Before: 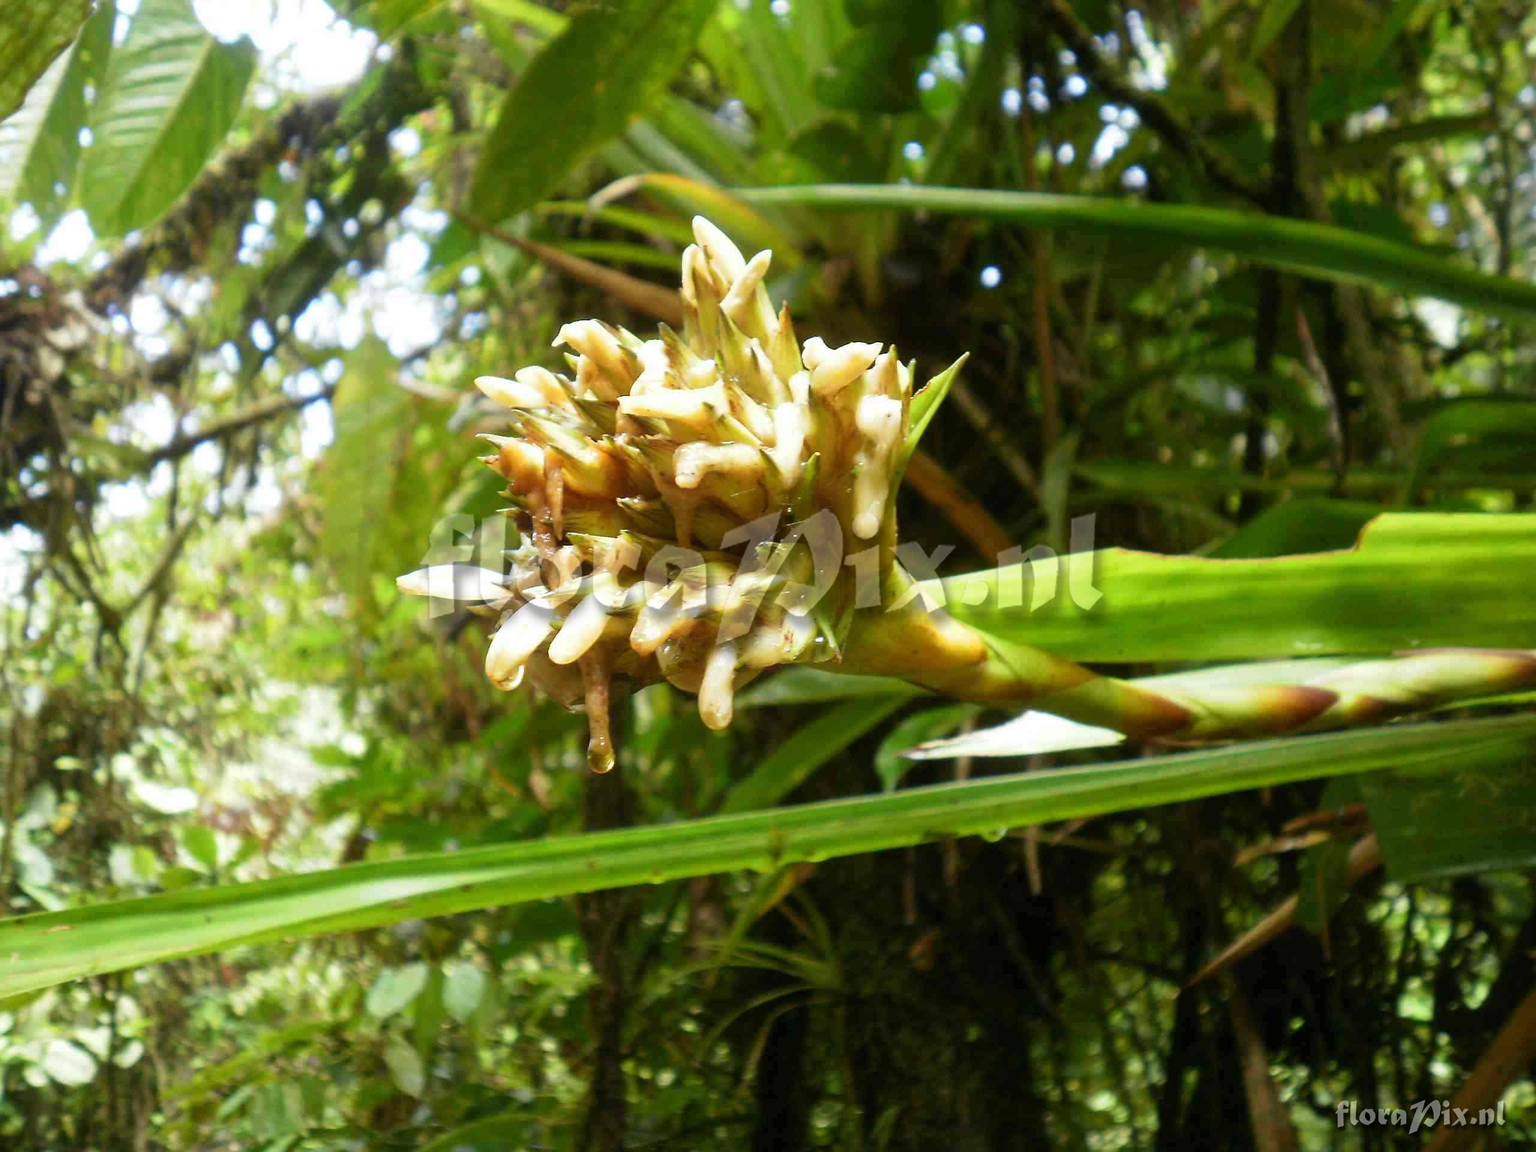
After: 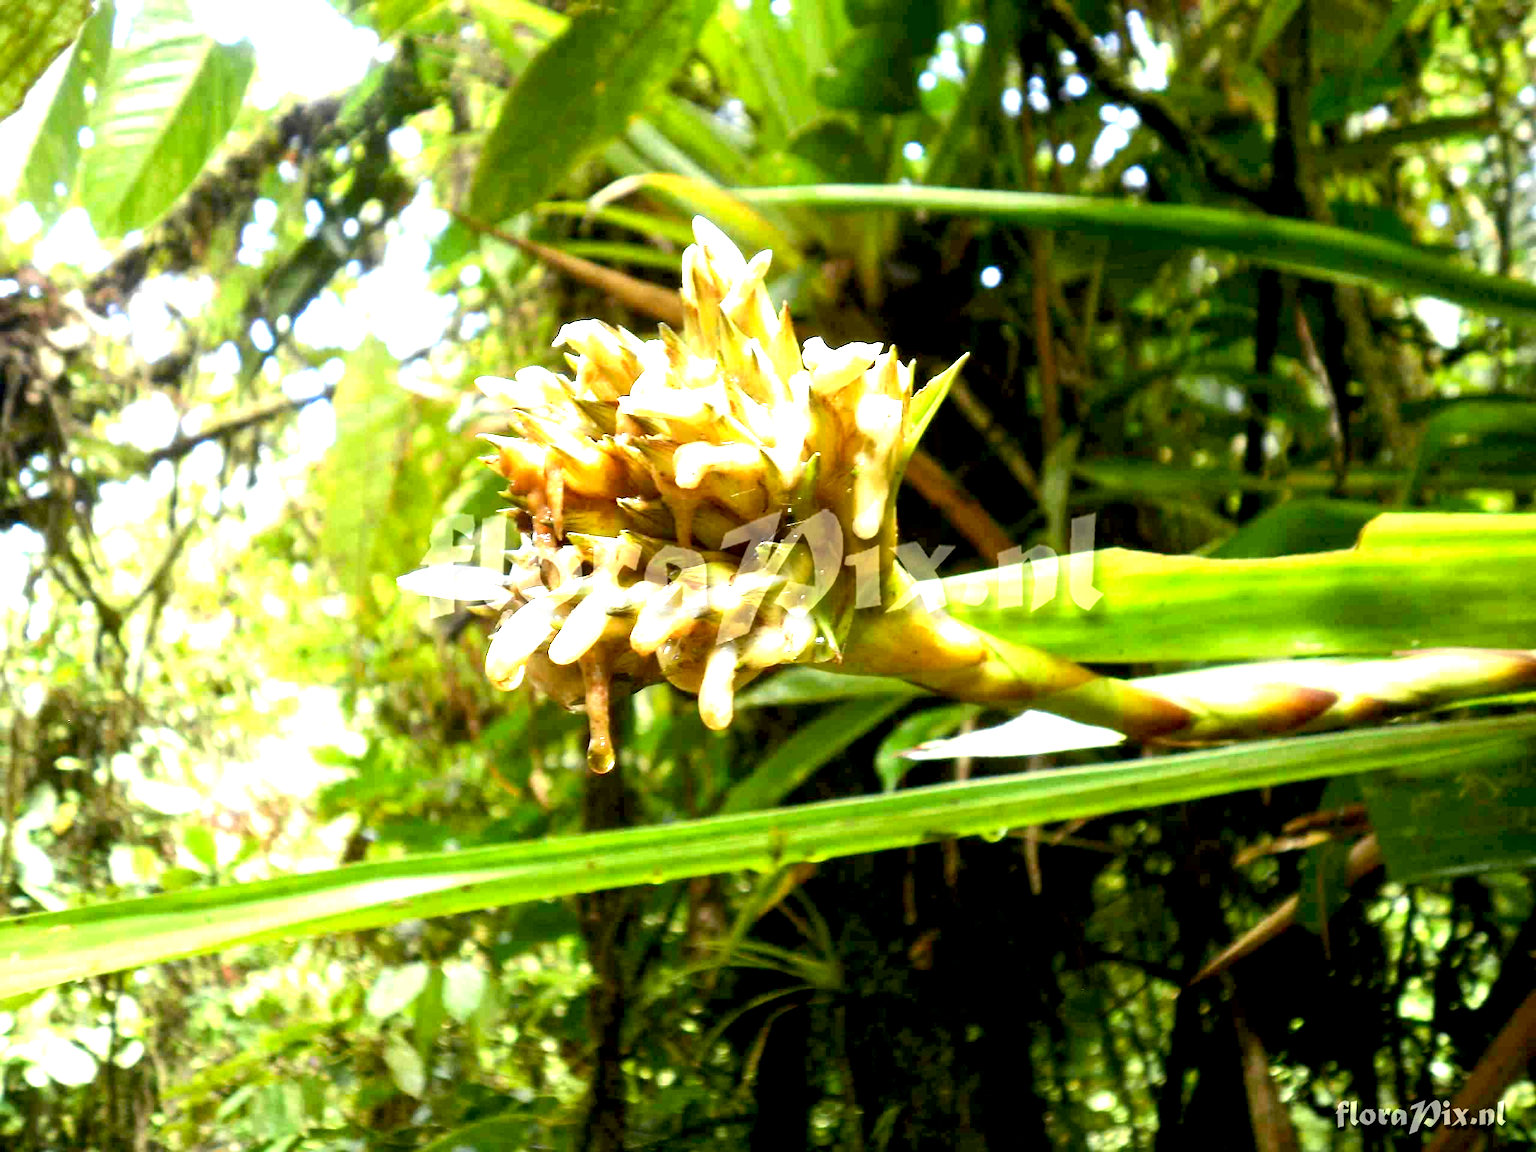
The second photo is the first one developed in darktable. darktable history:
tone equalizer: -8 EV -0.416 EV, -7 EV -0.372 EV, -6 EV -0.335 EV, -5 EV -0.188 EV, -3 EV 0.225 EV, -2 EV 0.335 EV, -1 EV 0.38 EV, +0 EV 0.414 EV, edges refinement/feathering 500, mask exposure compensation -1.57 EV, preserve details no
exposure: black level correction 0.008, exposure 0.978 EV, compensate highlight preservation false
